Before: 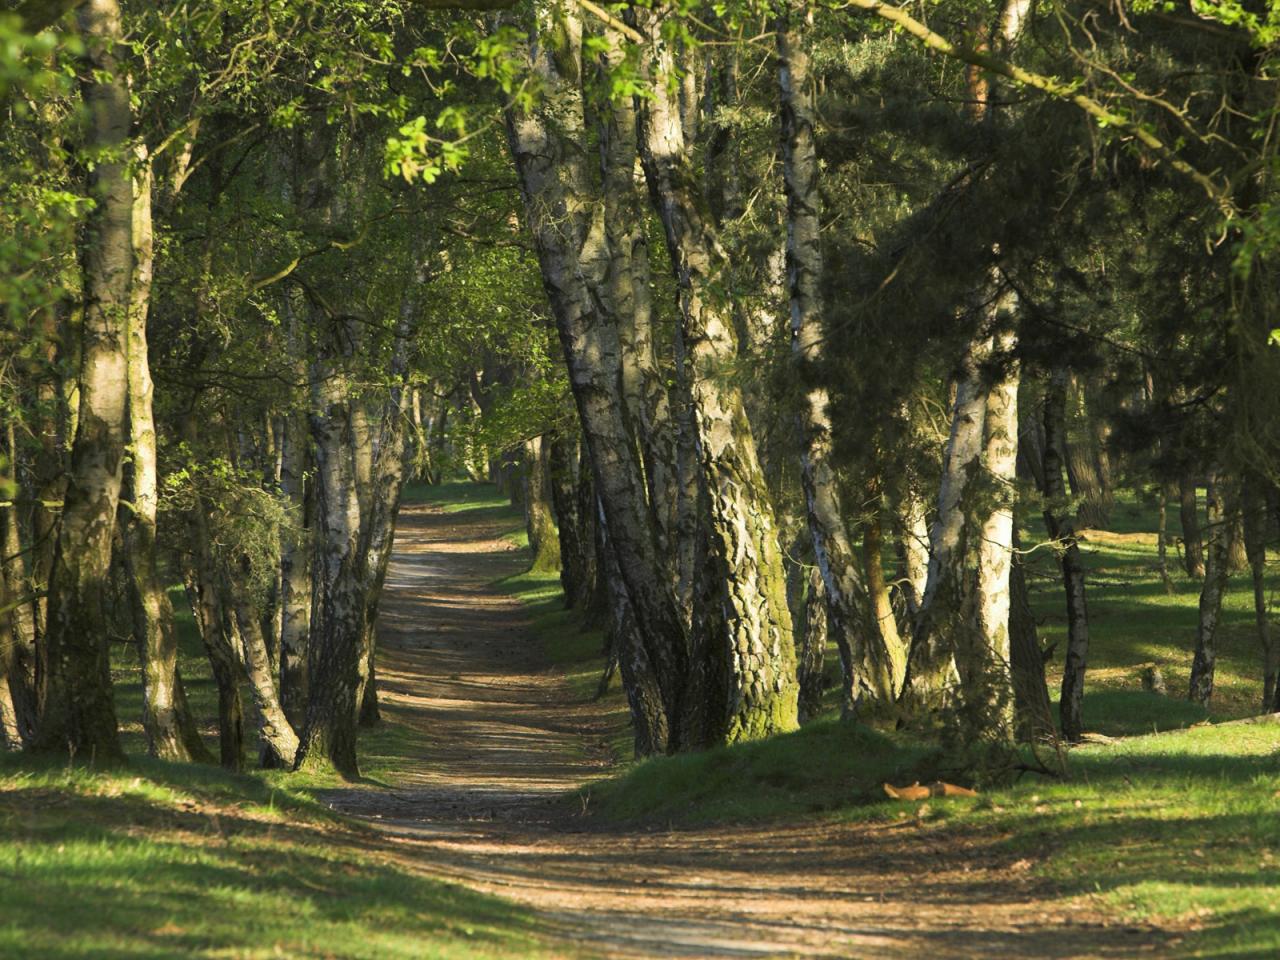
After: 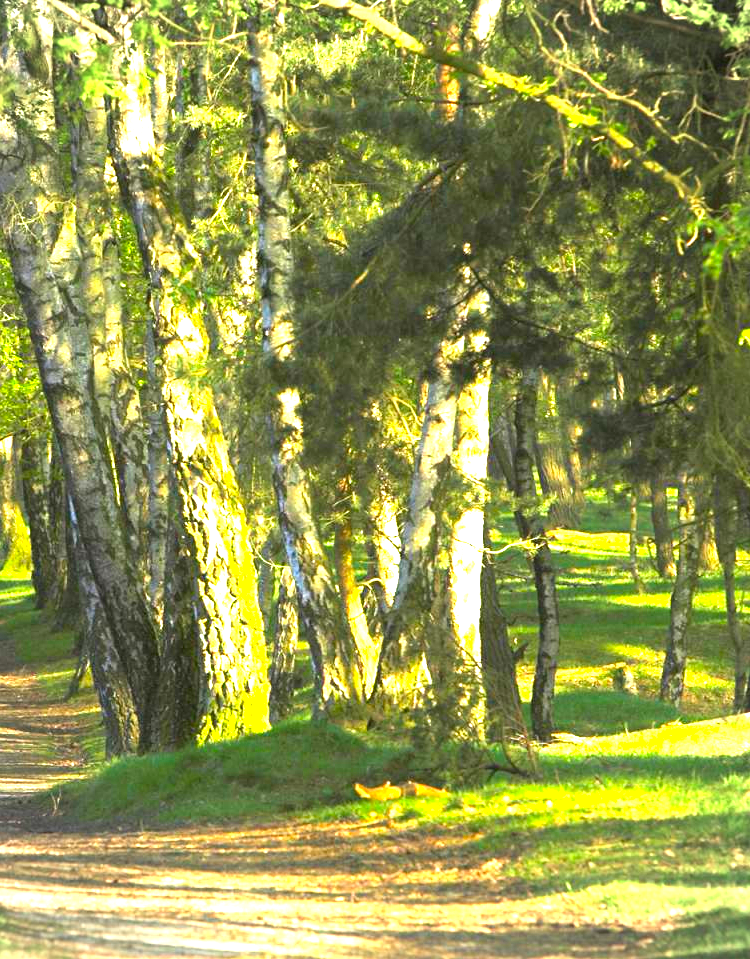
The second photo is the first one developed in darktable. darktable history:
vignetting: on, module defaults
exposure: exposure 2.25 EV, compensate highlight preservation false
contrast brightness saturation: saturation 0.5
crop: left 41.402%
